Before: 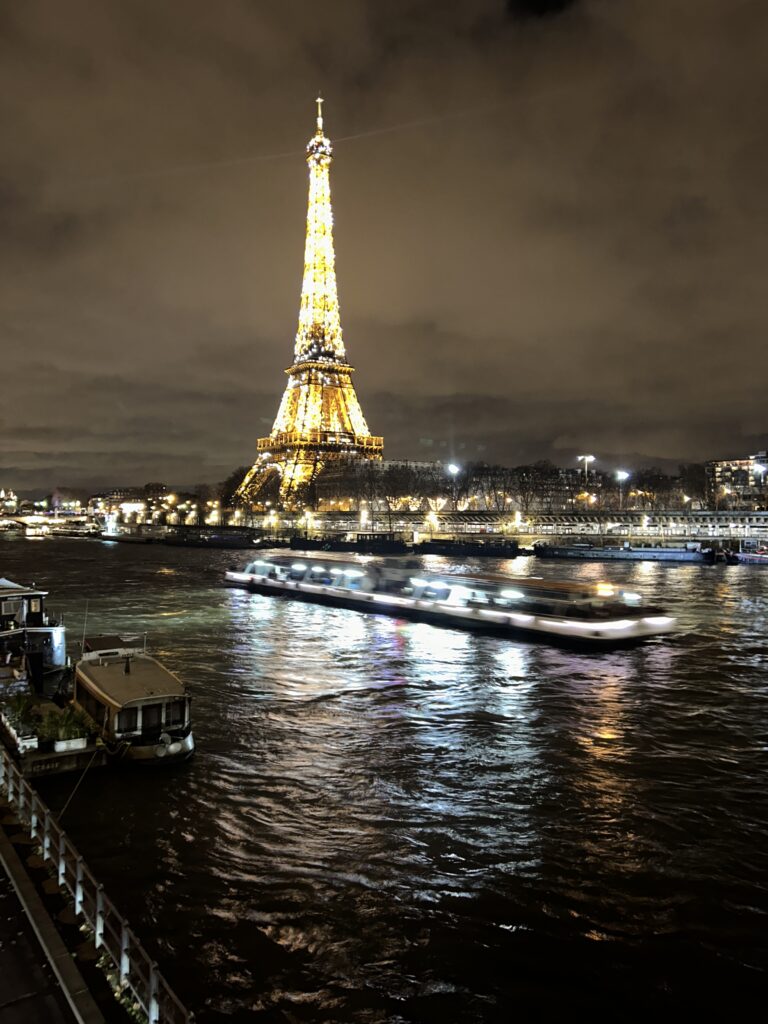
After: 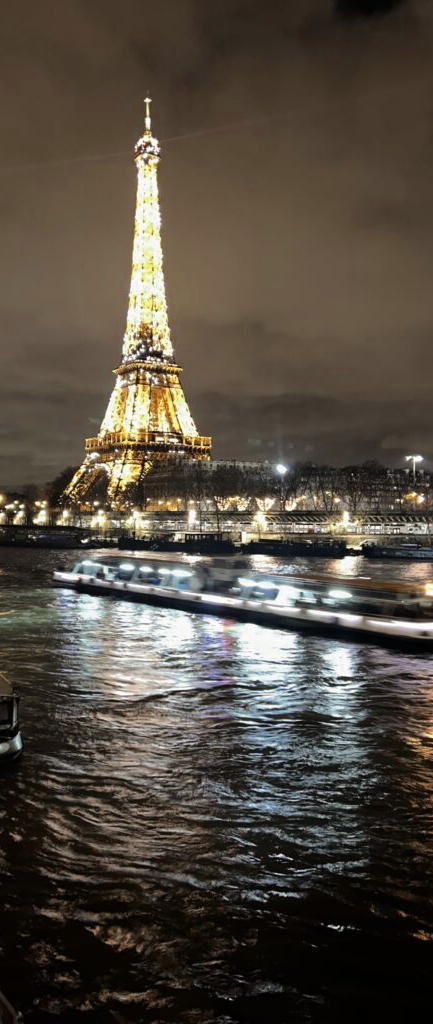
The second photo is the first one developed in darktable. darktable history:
crop and rotate: left 22.476%, right 21.121%
color zones: curves: ch0 [(0, 0.5) (0.125, 0.4) (0.25, 0.5) (0.375, 0.4) (0.5, 0.4) (0.625, 0.35) (0.75, 0.35) (0.875, 0.5)]; ch1 [(0, 0.35) (0.125, 0.45) (0.25, 0.35) (0.375, 0.35) (0.5, 0.35) (0.625, 0.35) (0.75, 0.45) (0.875, 0.35)]; ch2 [(0, 0.6) (0.125, 0.5) (0.25, 0.5) (0.375, 0.6) (0.5, 0.6) (0.625, 0.5) (0.75, 0.5) (0.875, 0.5)]
